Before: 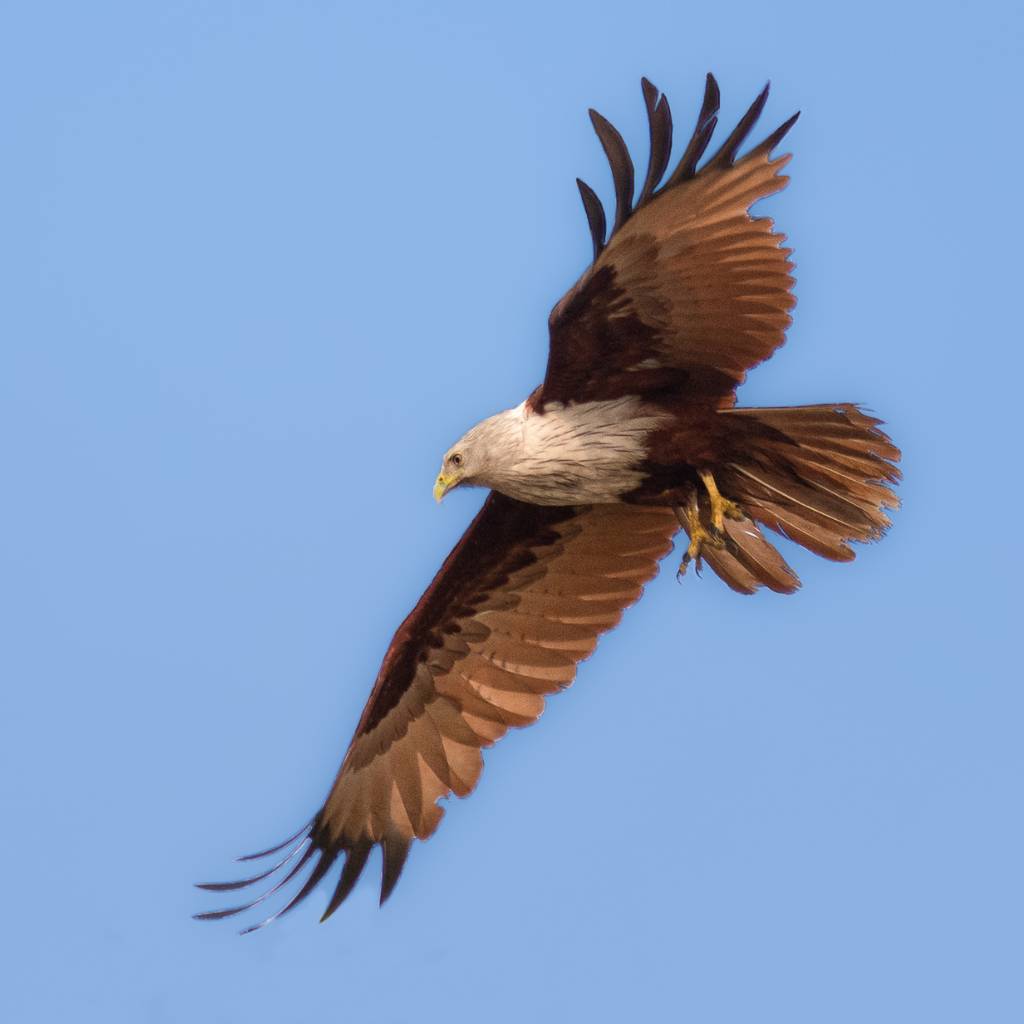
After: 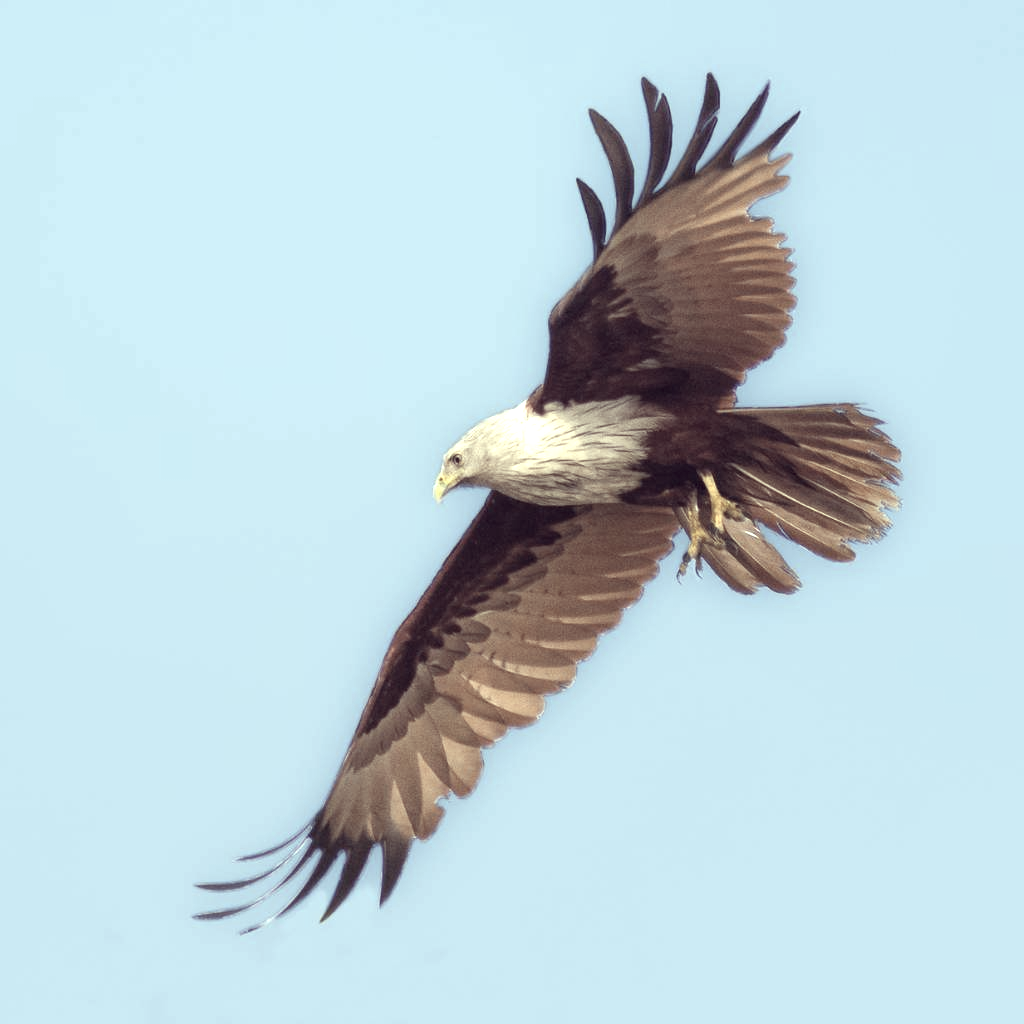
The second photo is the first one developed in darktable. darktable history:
exposure: black level correction -0.001, exposure 0.9 EV, compensate exposure bias true, compensate highlight preservation false
color correction: highlights a* -20.17, highlights b* 20.27, shadows a* 20.03, shadows b* -20.46, saturation 0.43
